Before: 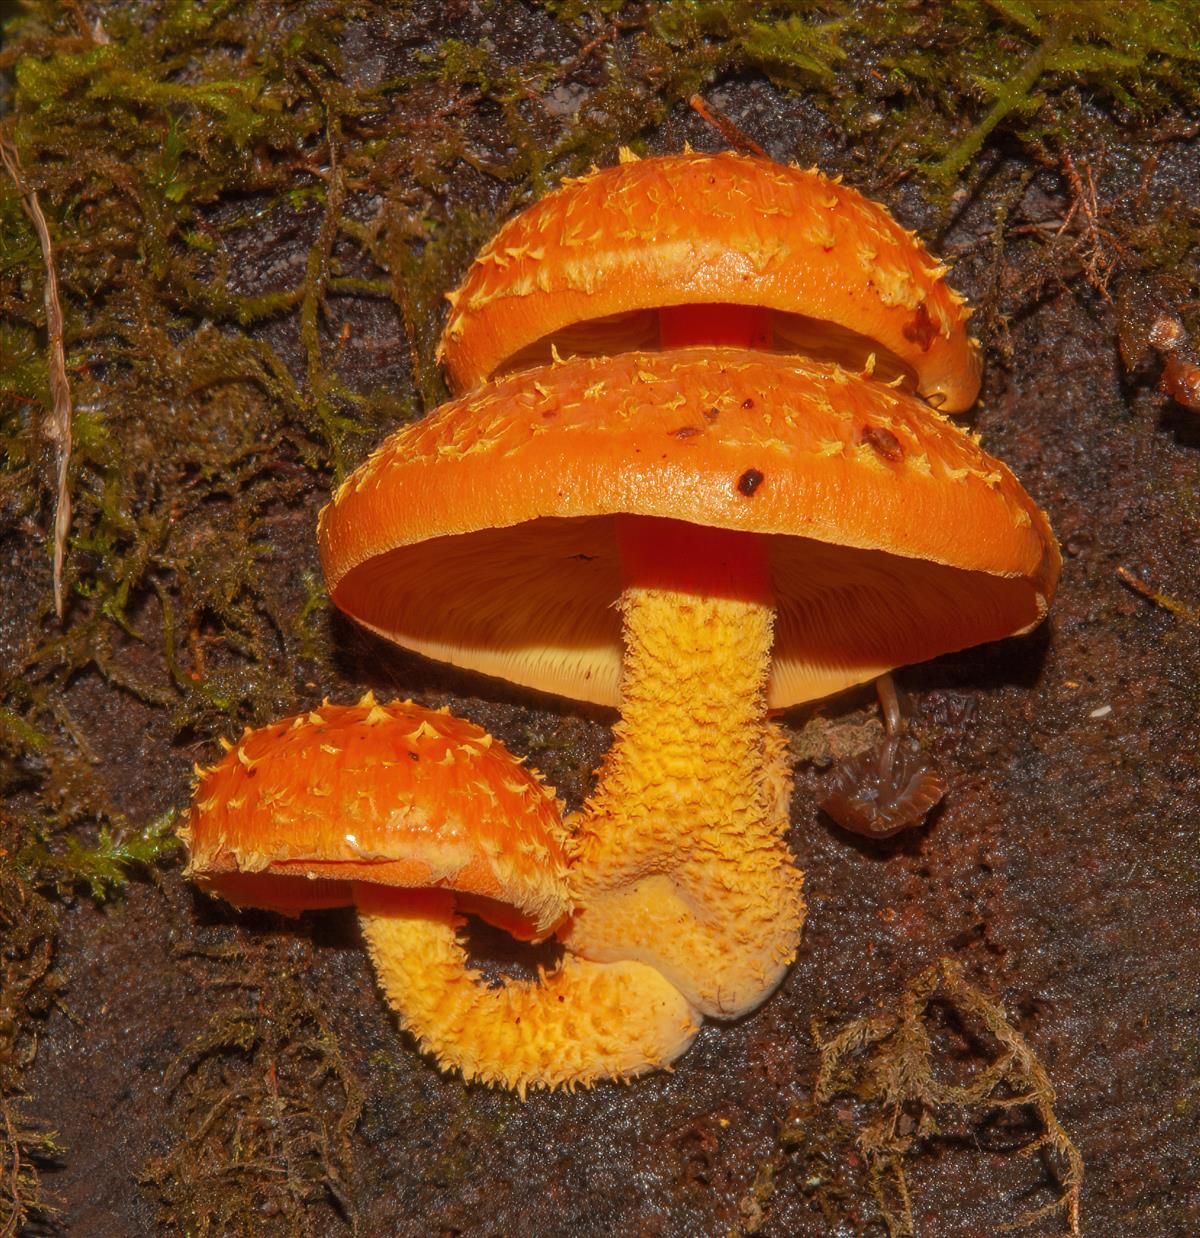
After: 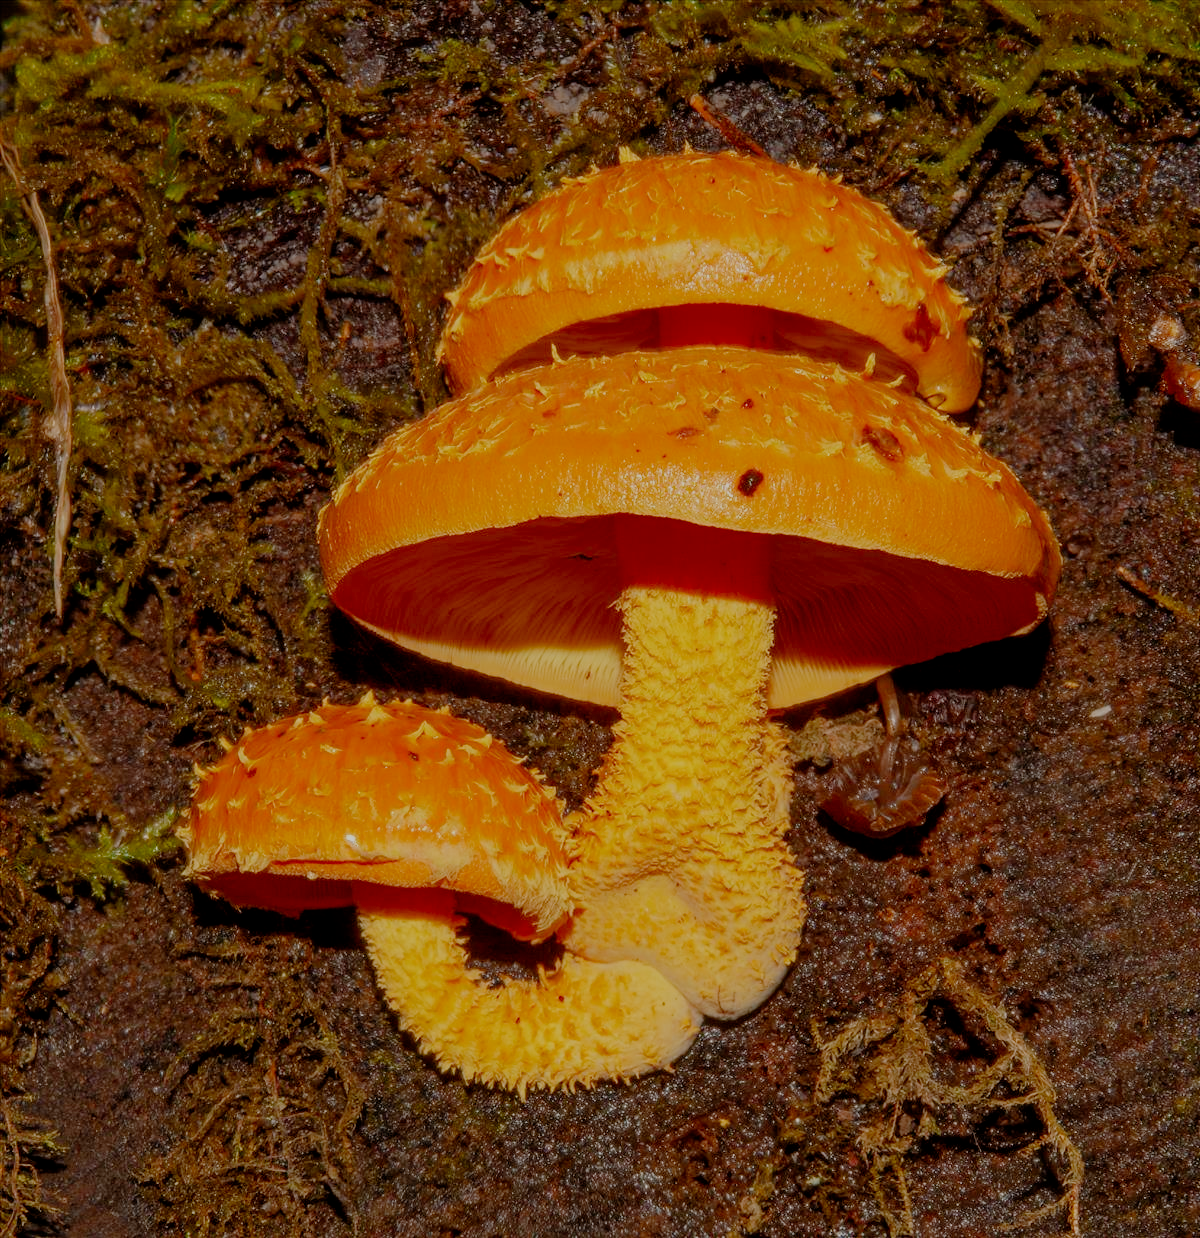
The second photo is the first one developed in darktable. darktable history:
filmic rgb: middle gray luminance 18%, black relative exposure -7.5 EV, white relative exposure 8.5 EV, threshold 6 EV, target black luminance 0%, hardness 2.23, latitude 18.37%, contrast 0.878, highlights saturation mix 5%, shadows ↔ highlights balance 10.15%, add noise in highlights 0, preserve chrominance no, color science v3 (2019), use custom middle-gray values true, iterations of high-quality reconstruction 0, contrast in highlights soft, enable highlight reconstruction true
